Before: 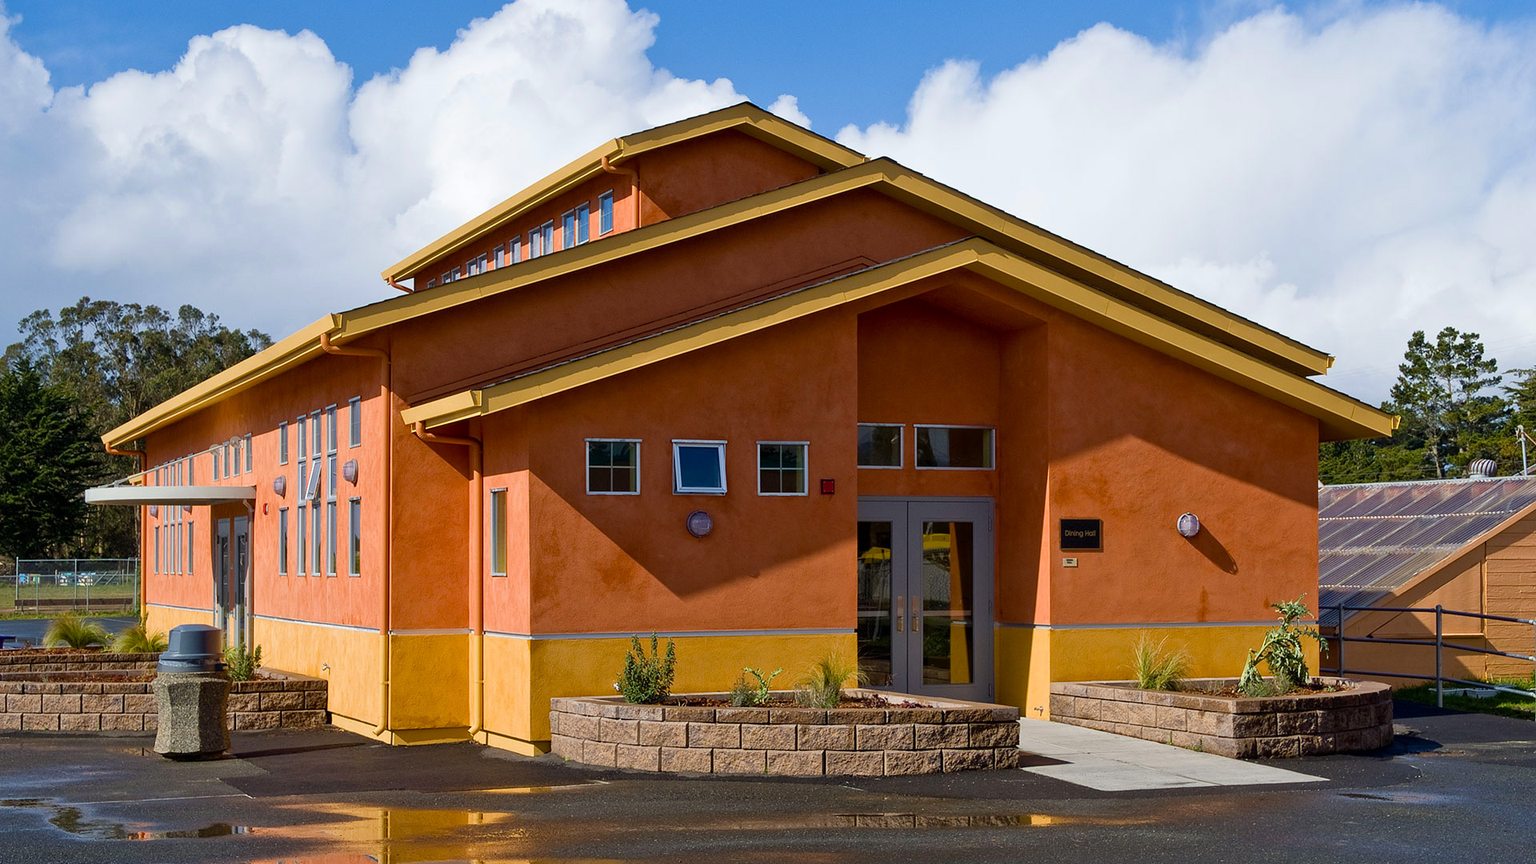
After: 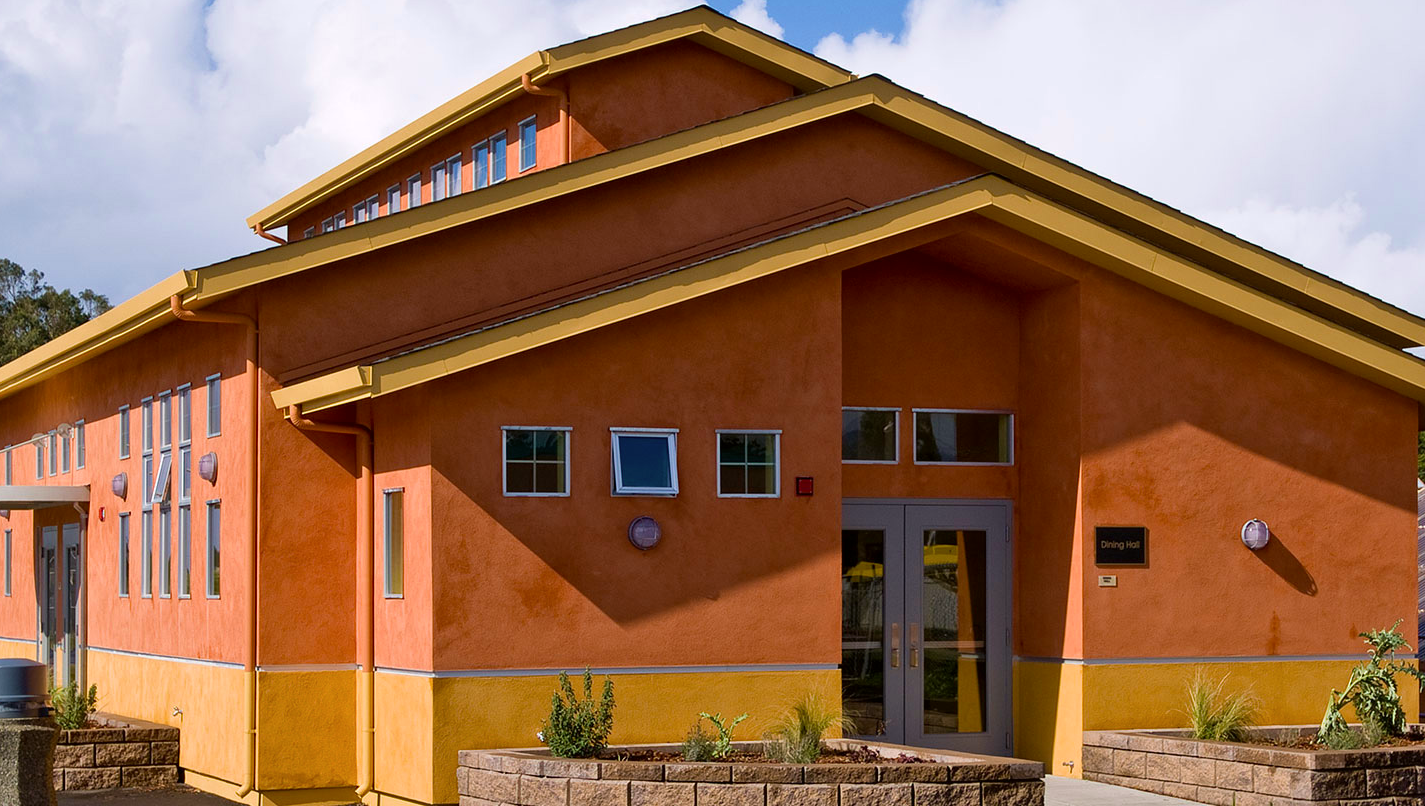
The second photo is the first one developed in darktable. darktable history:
crop and rotate: left 12.003%, top 11.375%, right 13.758%, bottom 13.905%
color correction: highlights a* 3.03, highlights b* -1.61, shadows a* -0.081, shadows b* 2.39, saturation 0.985
velvia: strength 15.54%
